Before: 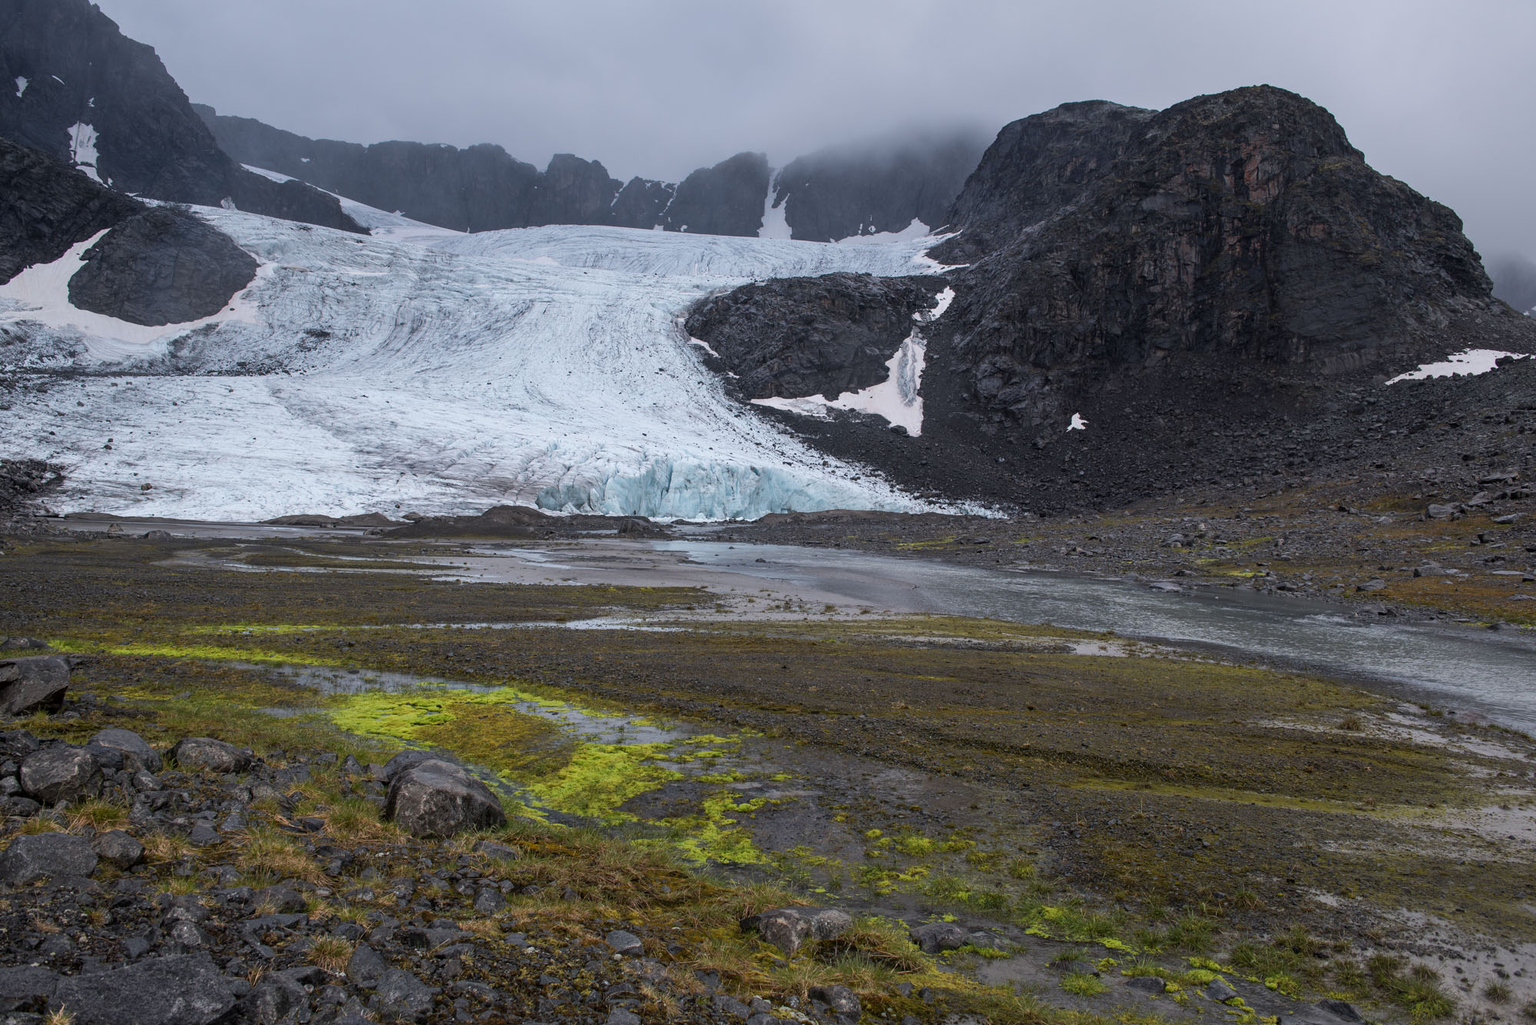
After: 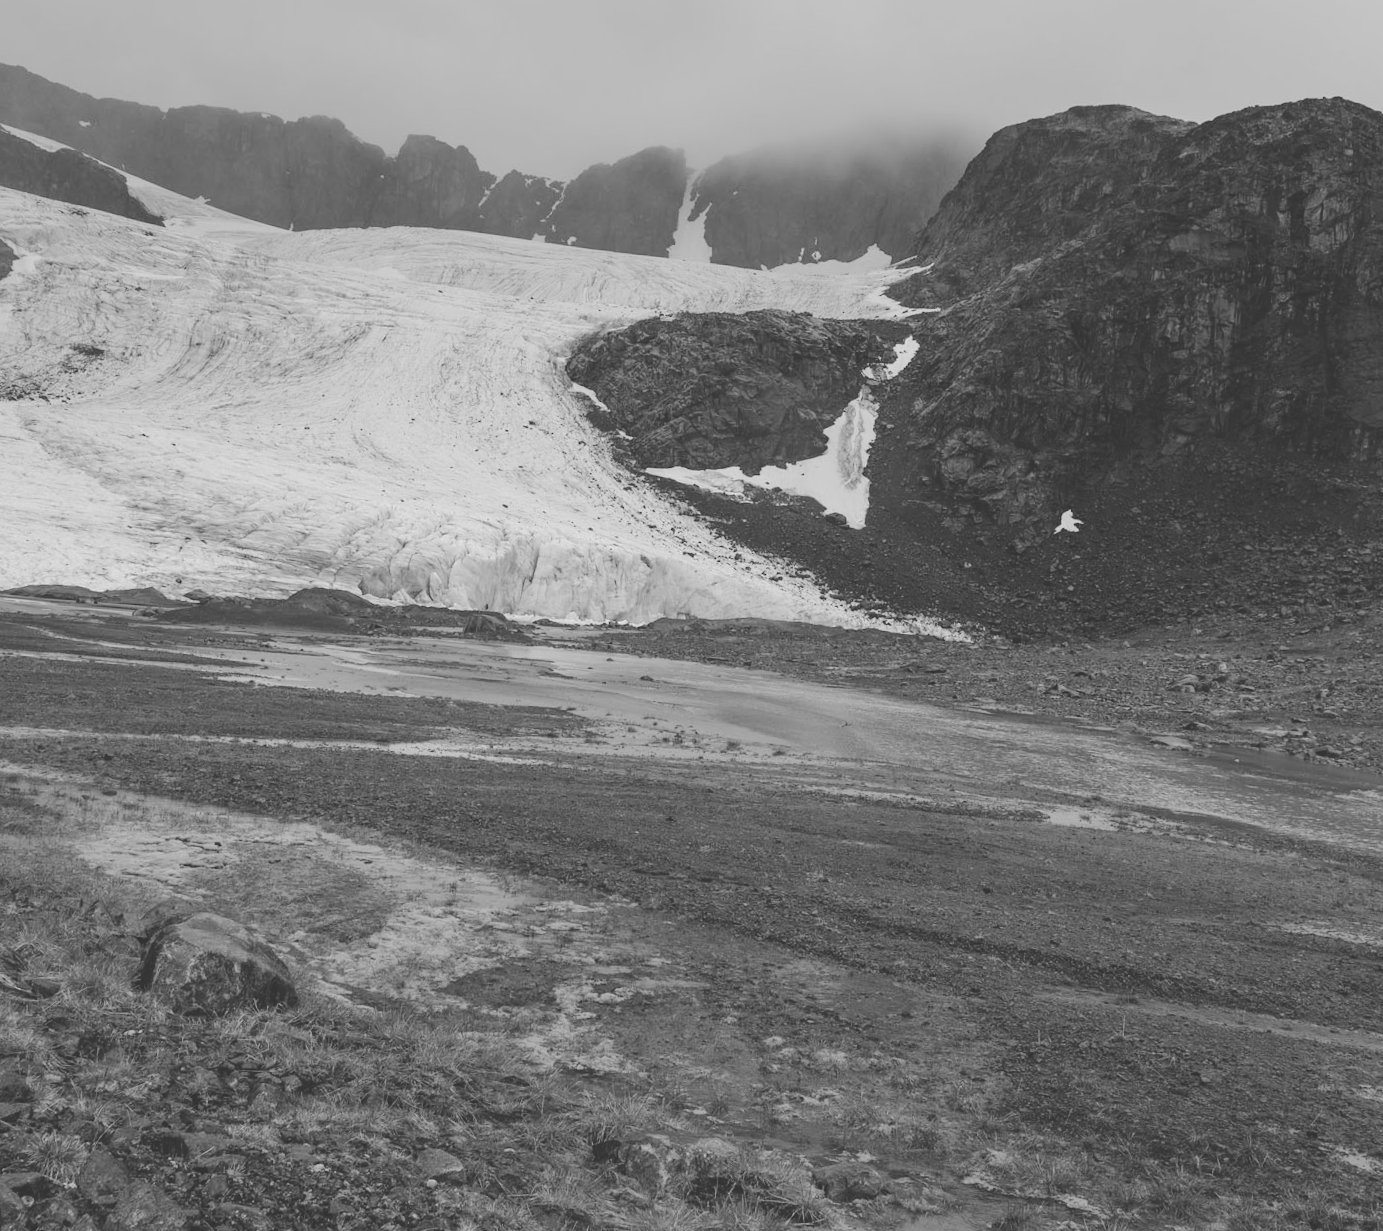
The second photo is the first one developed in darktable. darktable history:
exposure: black level correction -0.03, compensate highlight preservation false
monochrome: size 3.1
tone curve: curves: ch0 [(0, 0) (0.003, 0.077) (0.011, 0.08) (0.025, 0.083) (0.044, 0.095) (0.069, 0.106) (0.1, 0.12) (0.136, 0.144) (0.177, 0.185) (0.224, 0.231) (0.277, 0.297) (0.335, 0.382) (0.399, 0.471) (0.468, 0.553) (0.543, 0.623) (0.623, 0.689) (0.709, 0.75) (0.801, 0.81) (0.898, 0.873) (1, 1)], preserve colors none
color correction: highlights a* -3.28, highlights b* -6.24, shadows a* 3.1, shadows b* 5.19
crop and rotate: angle -3.27°, left 14.277%, top 0.028%, right 10.766%, bottom 0.028%
color balance rgb: linear chroma grading › global chroma 15%, perceptual saturation grading › global saturation 30%
white balance: red 0.986, blue 1.01
